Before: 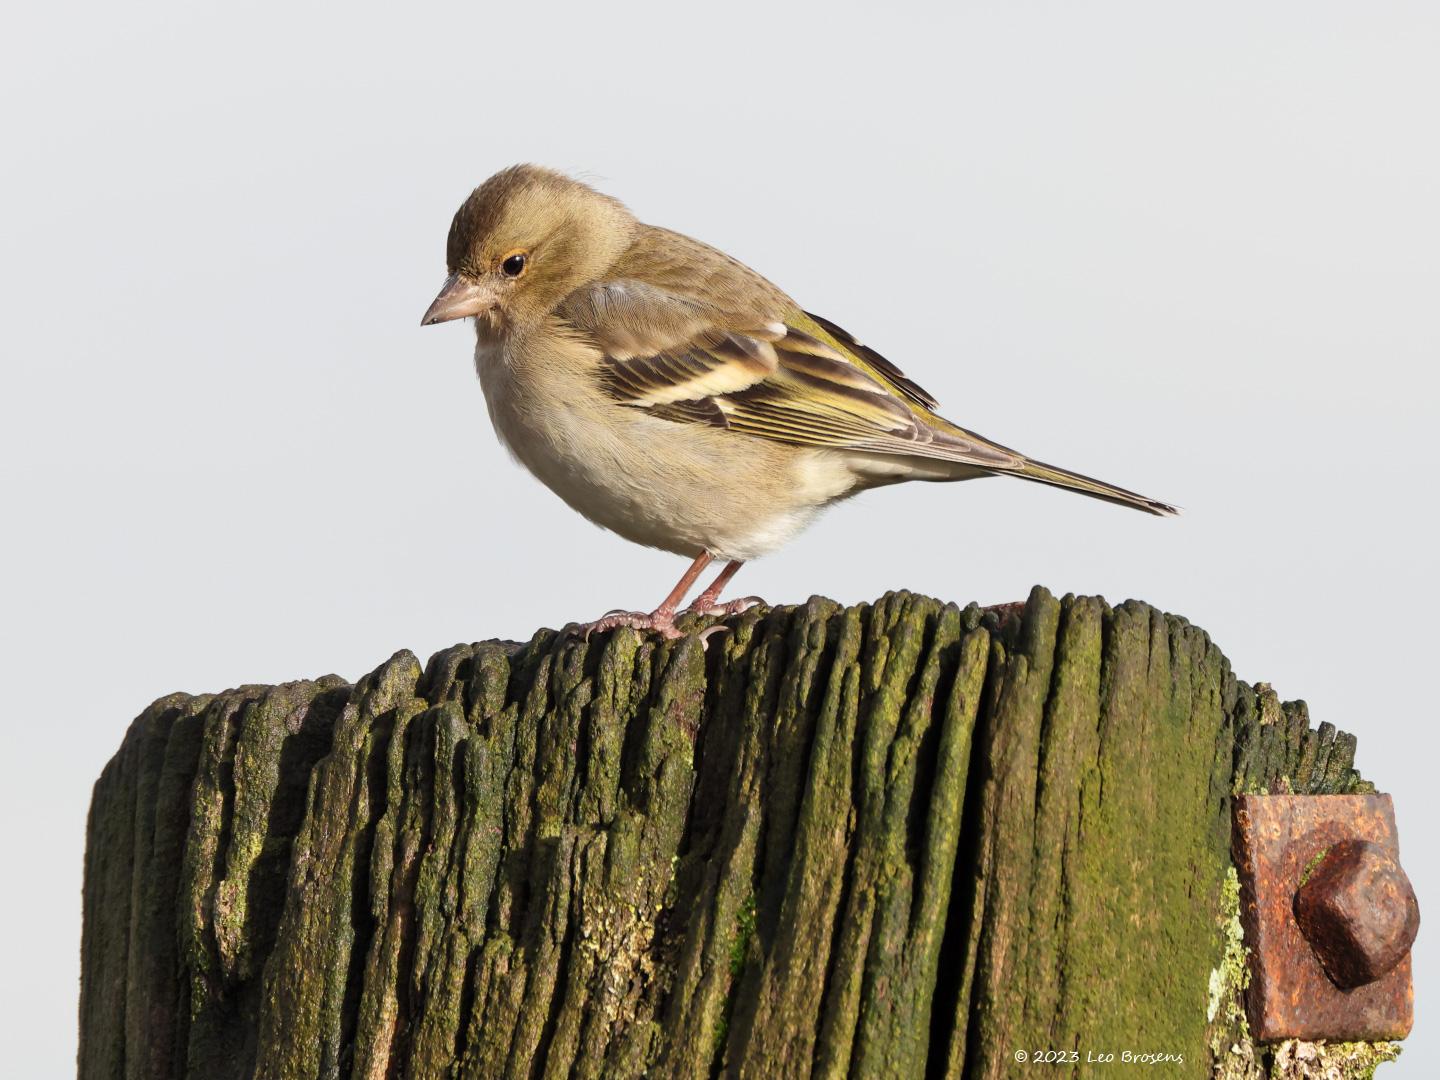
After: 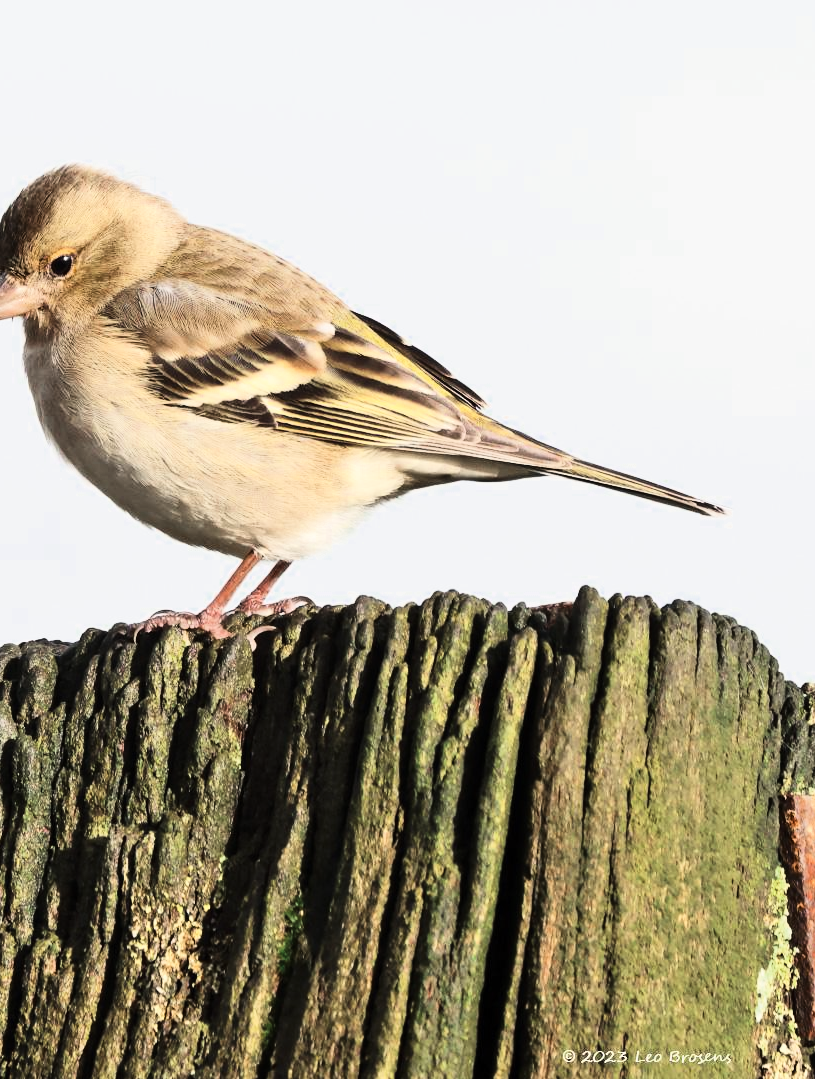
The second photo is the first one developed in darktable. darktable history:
contrast brightness saturation: contrast 0.2, brightness 0.16, saturation 0.22
crop: left 31.458%, top 0%, right 11.876%
tone curve: curves: ch0 [(0, 0) (0.195, 0.109) (0.751, 0.848) (1, 1)], color space Lab, linked channels, preserve colors none
color zones: curves: ch0 [(0, 0.5) (0.125, 0.4) (0.25, 0.5) (0.375, 0.4) (0.5, 0.4) (0.625, 0.35) (0.75, 0.35) (0.875, 0.5)]; ch1 [(0, 0.35) (0.125, 0.45) (0.25, 0.35) (0.375, 0.35) (0.5, 0.35) (0.625, 0.35) (0.75, 0.45) (0.875, 0.35)]; ch2 [(0, 0.6) (0.125, 0.5) (0.25, 0.5) (0.375, 0.6) (0.5, 0.6) (0.625, 0.5) (0.75, 0.5) (0.875, 0.5)]
